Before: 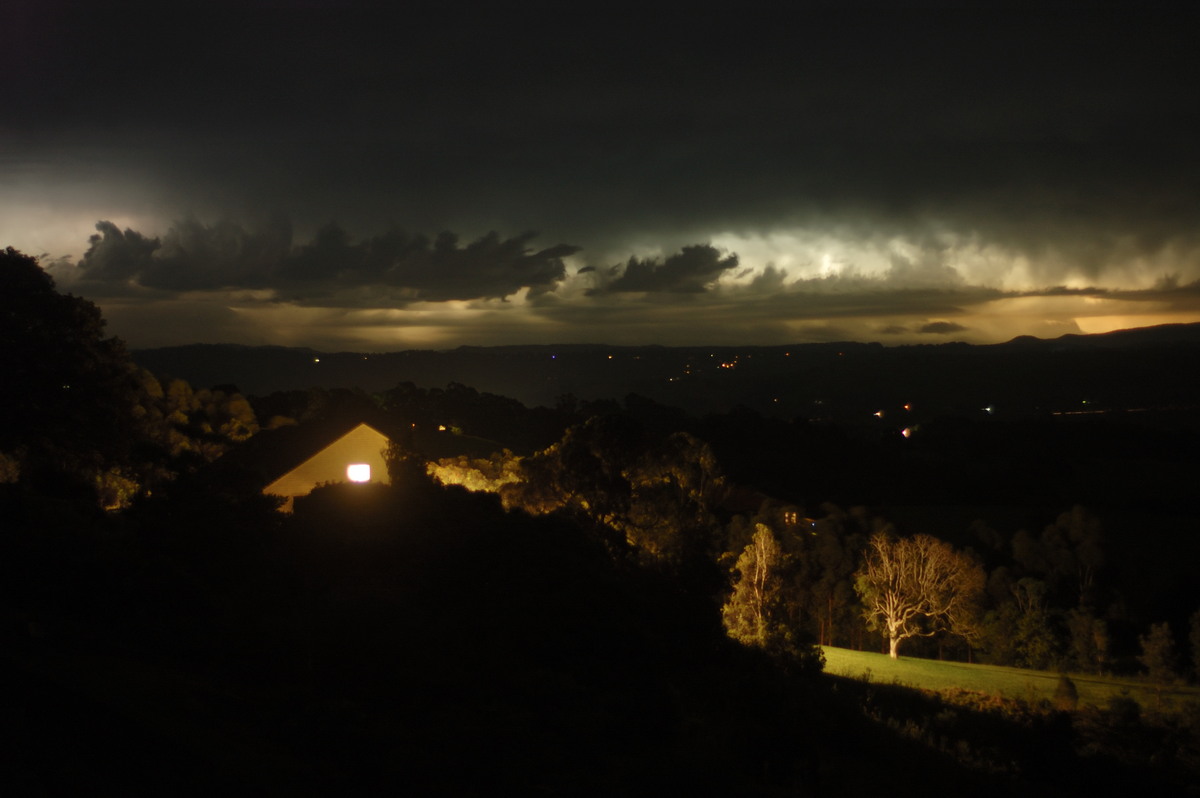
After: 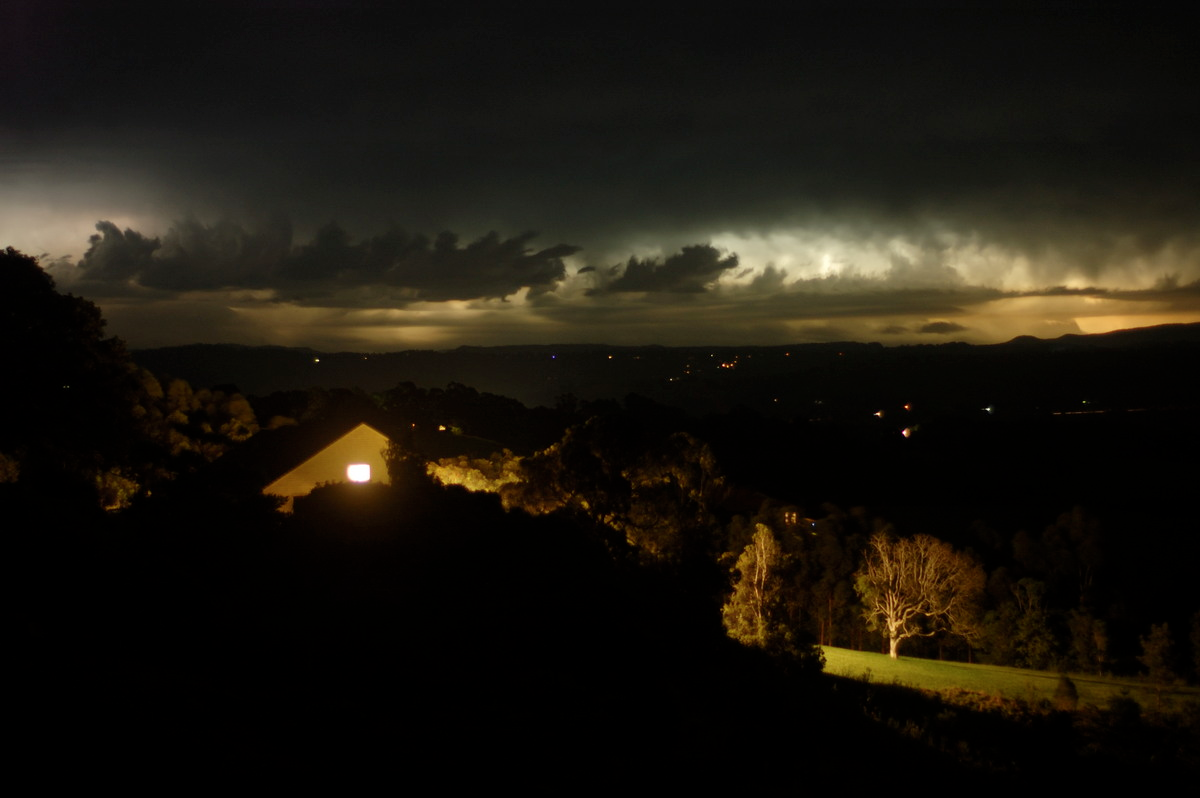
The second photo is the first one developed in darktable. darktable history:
color balance rgb: linear chroma grading › global chroma 0.56%, perceptual saturation grading › global saturation 0.684%
